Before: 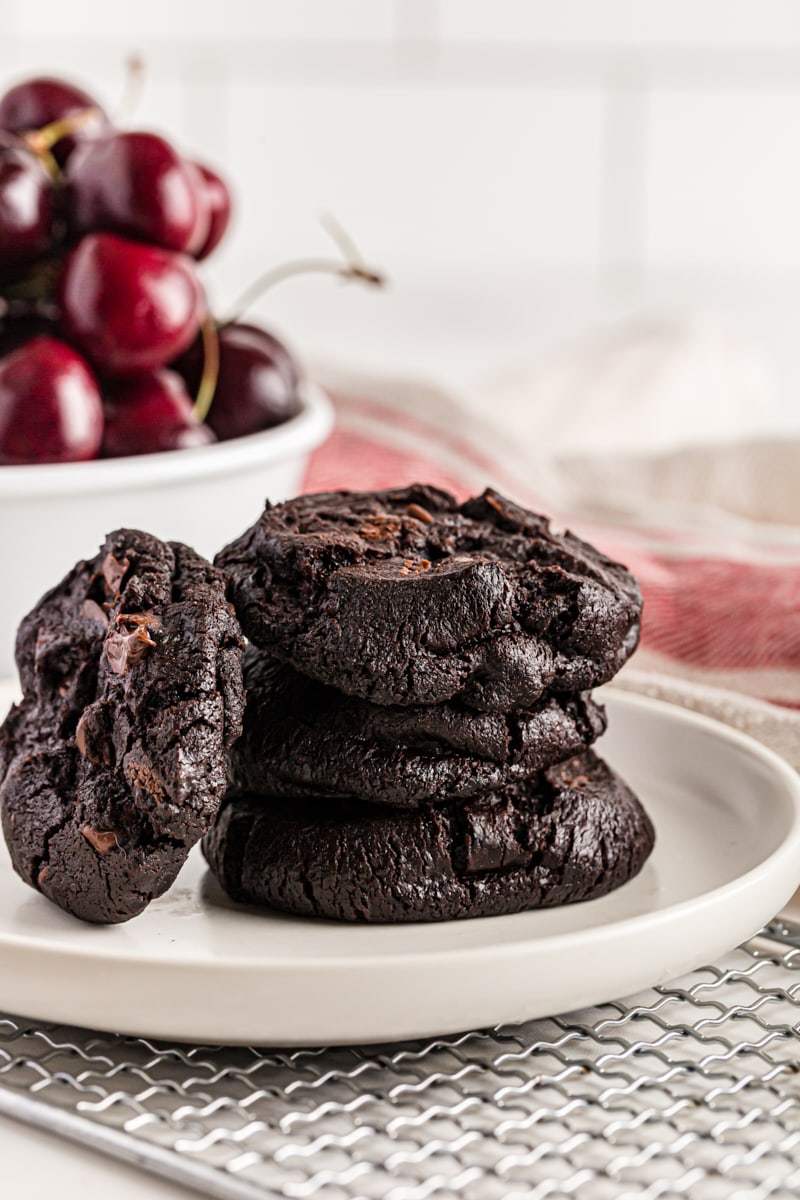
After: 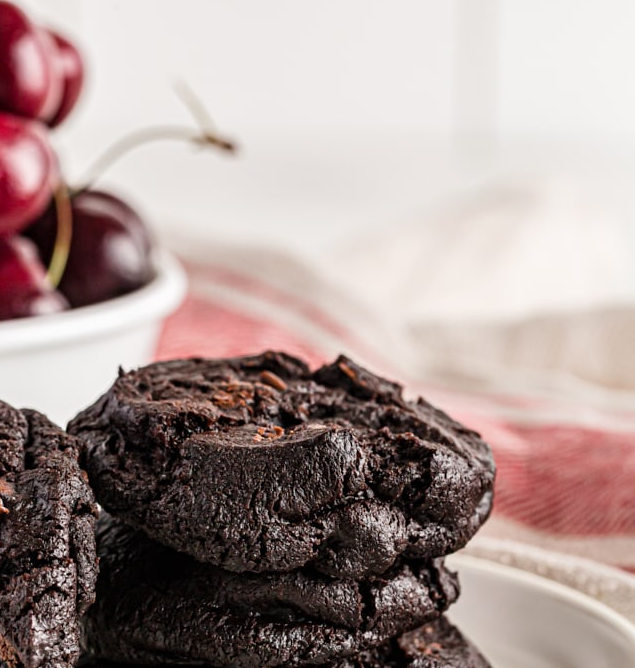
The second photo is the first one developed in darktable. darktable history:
tone equalizer: on, module defaults
crop: left 18.38%, top 11.092%, right 2.134%, bottom 33.217%
